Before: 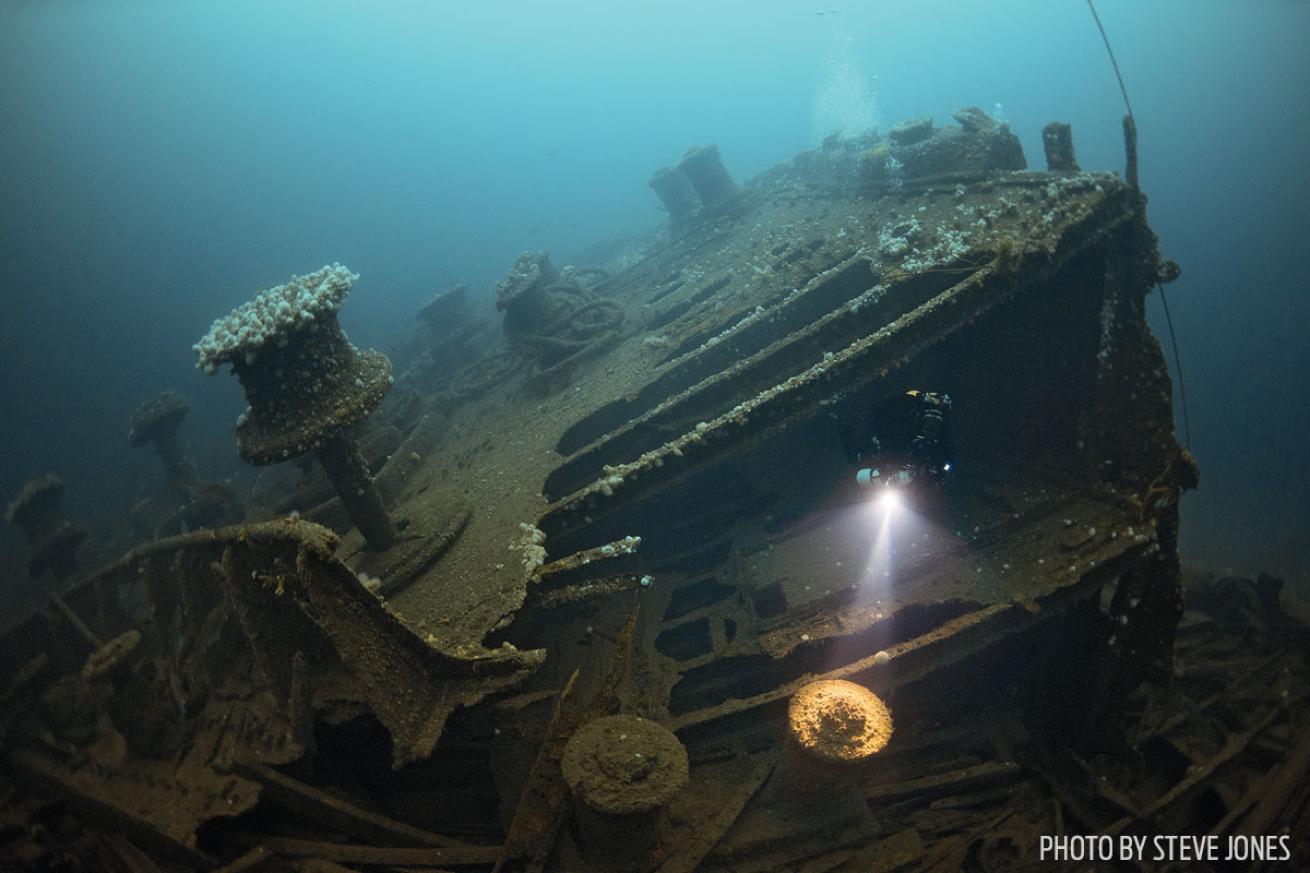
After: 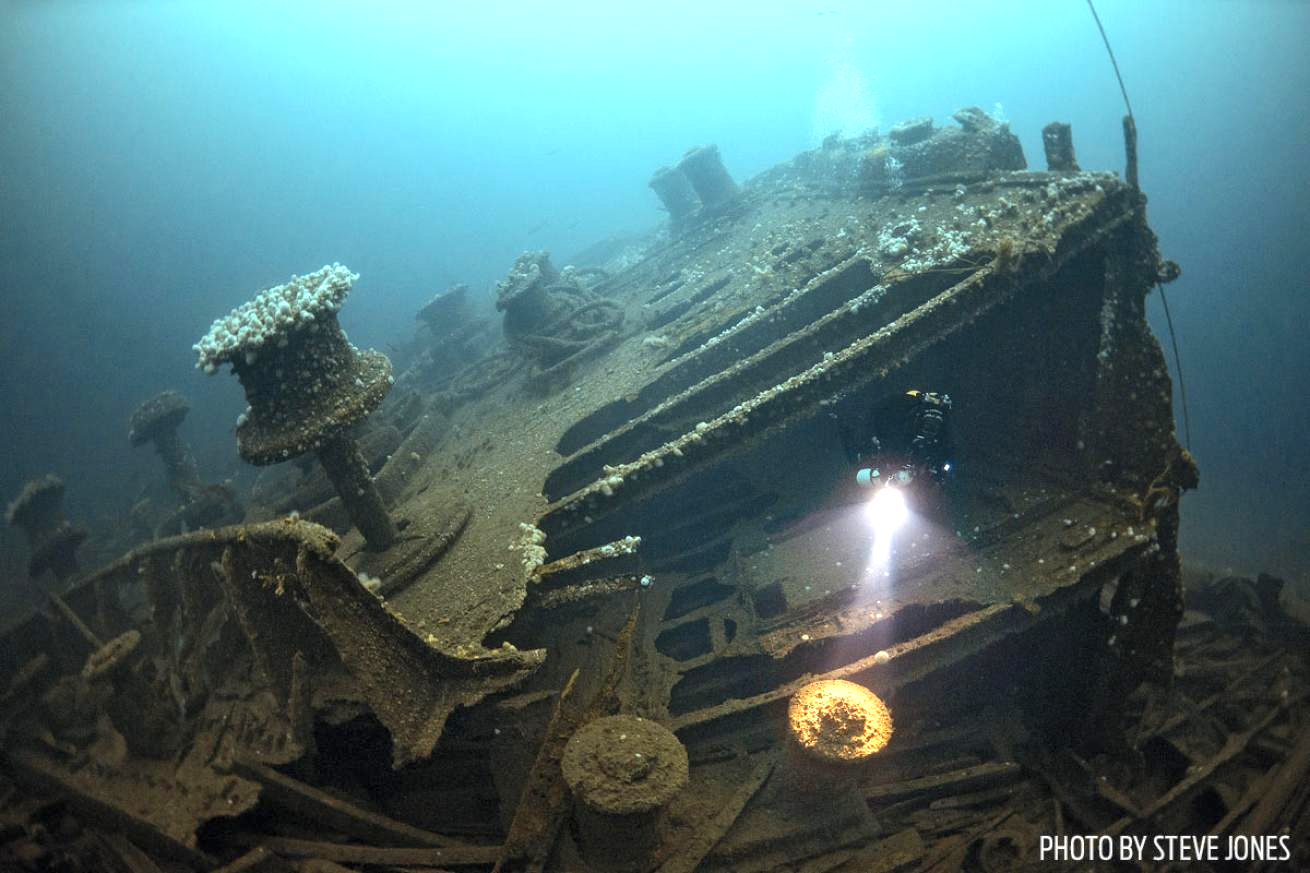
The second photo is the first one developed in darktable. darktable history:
exposure: black level correction 0, exposure 0.896 EV, compensate exposure bias true, compensate highlight preservation false
local contrast: on, module defaults
